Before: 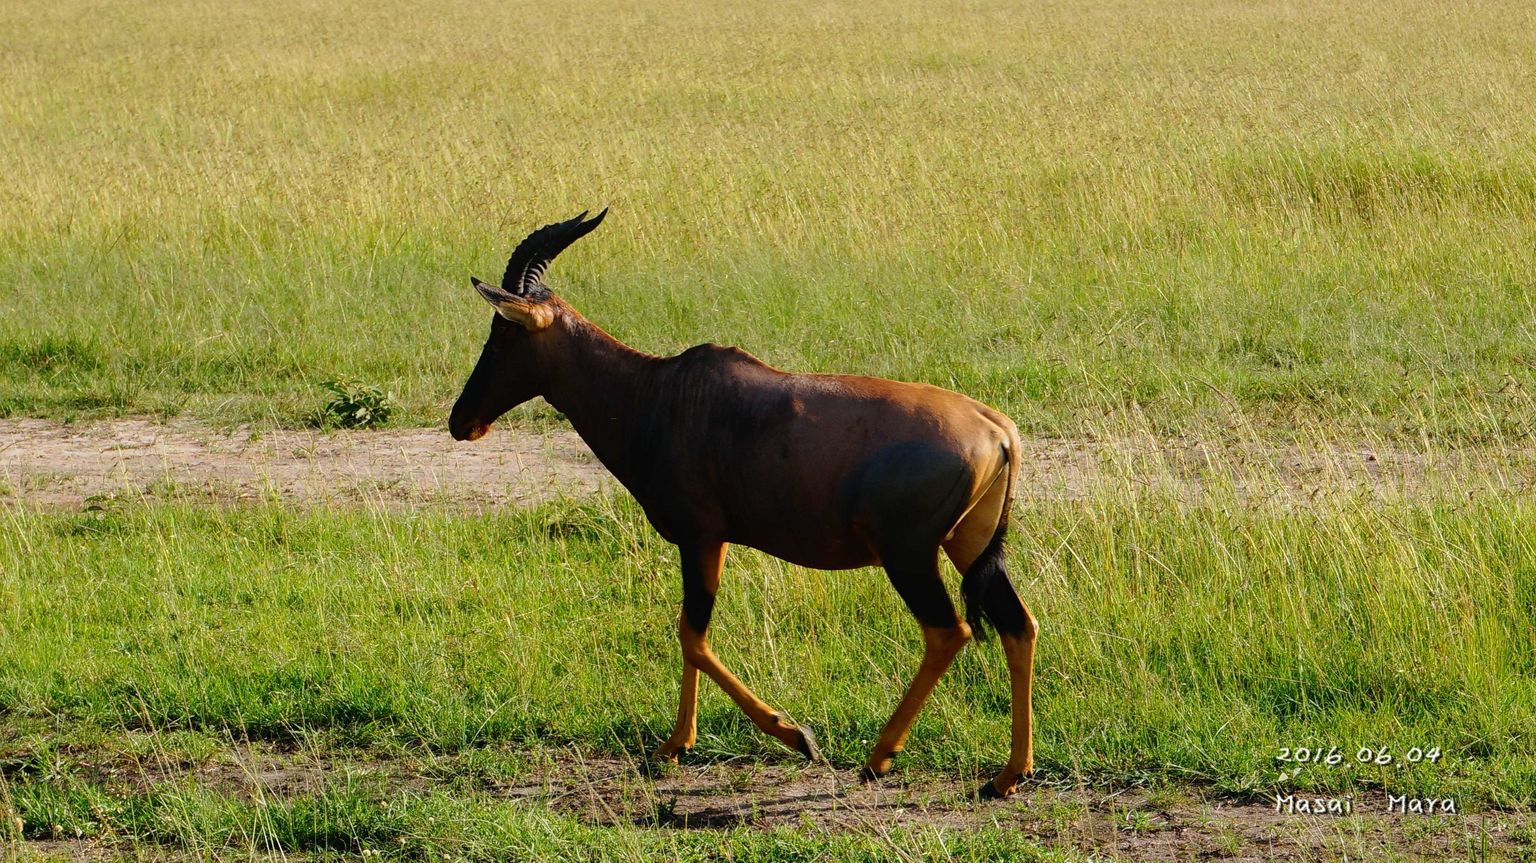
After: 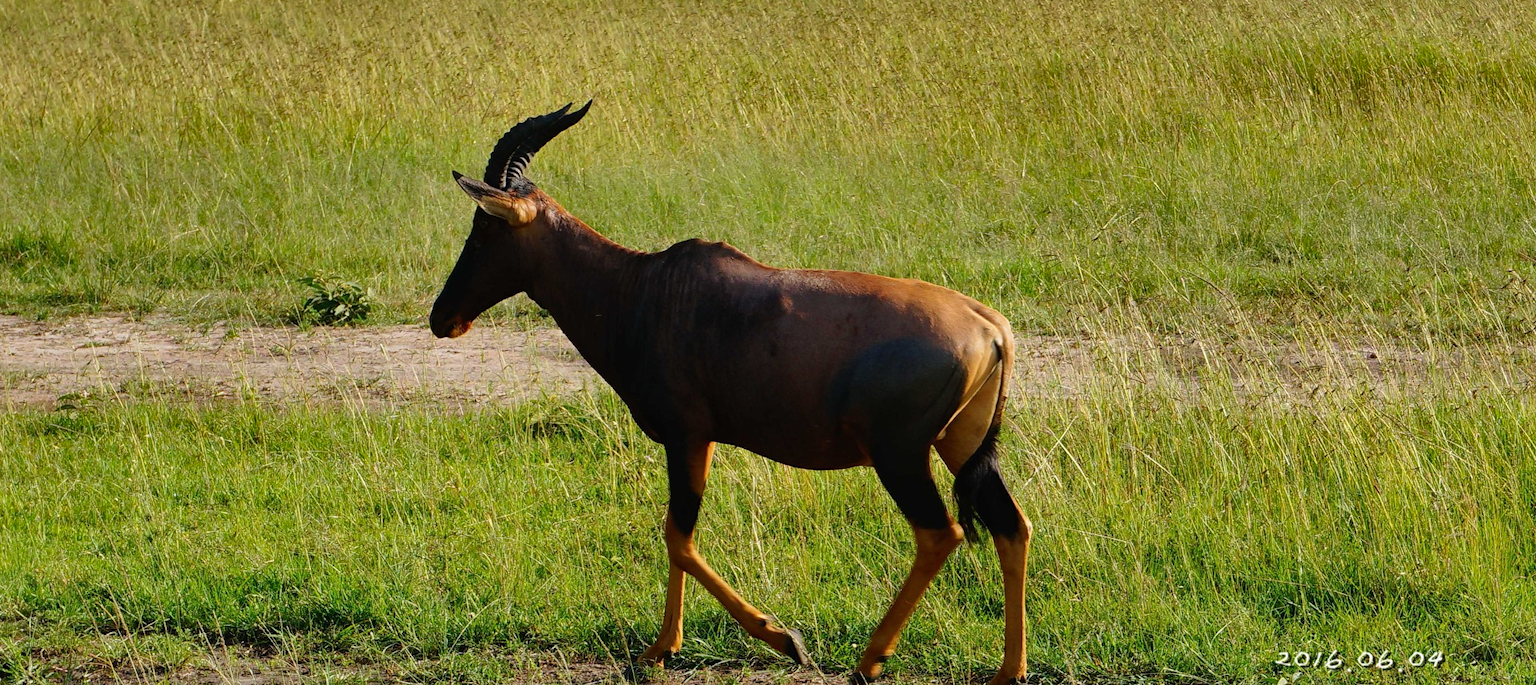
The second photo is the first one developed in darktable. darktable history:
crop and rotate: left 1.894%, top 12.831%, right 0.222%, bottom 9.349%
shadows and highlights: shadows 20.97, highlights -82.98, soften with gaussian
